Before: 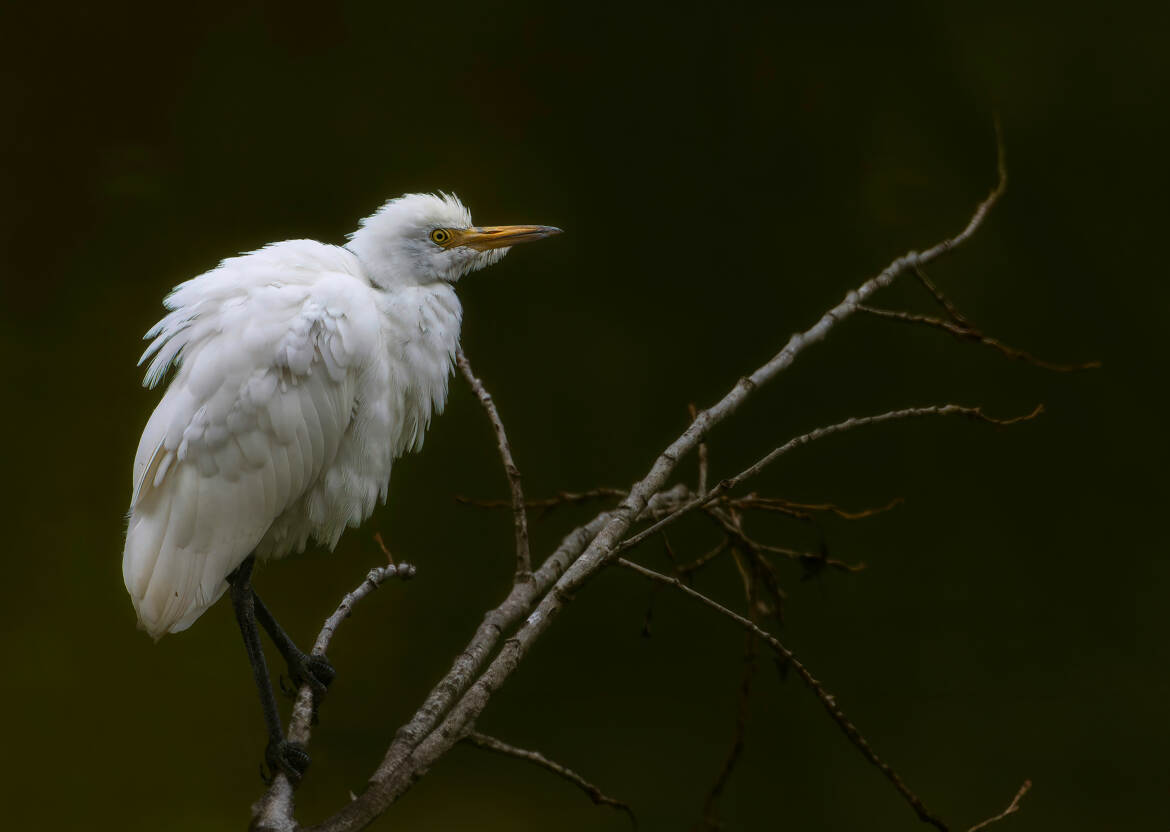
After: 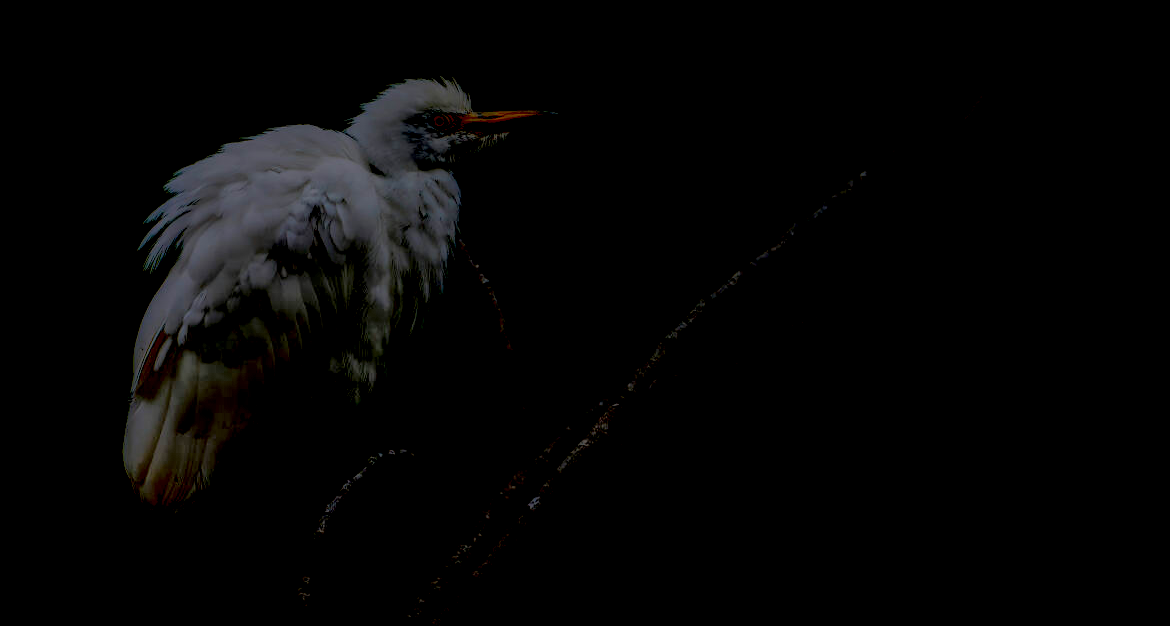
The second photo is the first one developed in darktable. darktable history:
exposure: black level correction 0.1, exposure -0.092 EV, compensate highlight preservation false
shadows and highlights: shadows 24.15, highlights -78.2, soften with gaussian
local contrast: on, module defaults
crop: top 13.918%, bottom 10.828%
